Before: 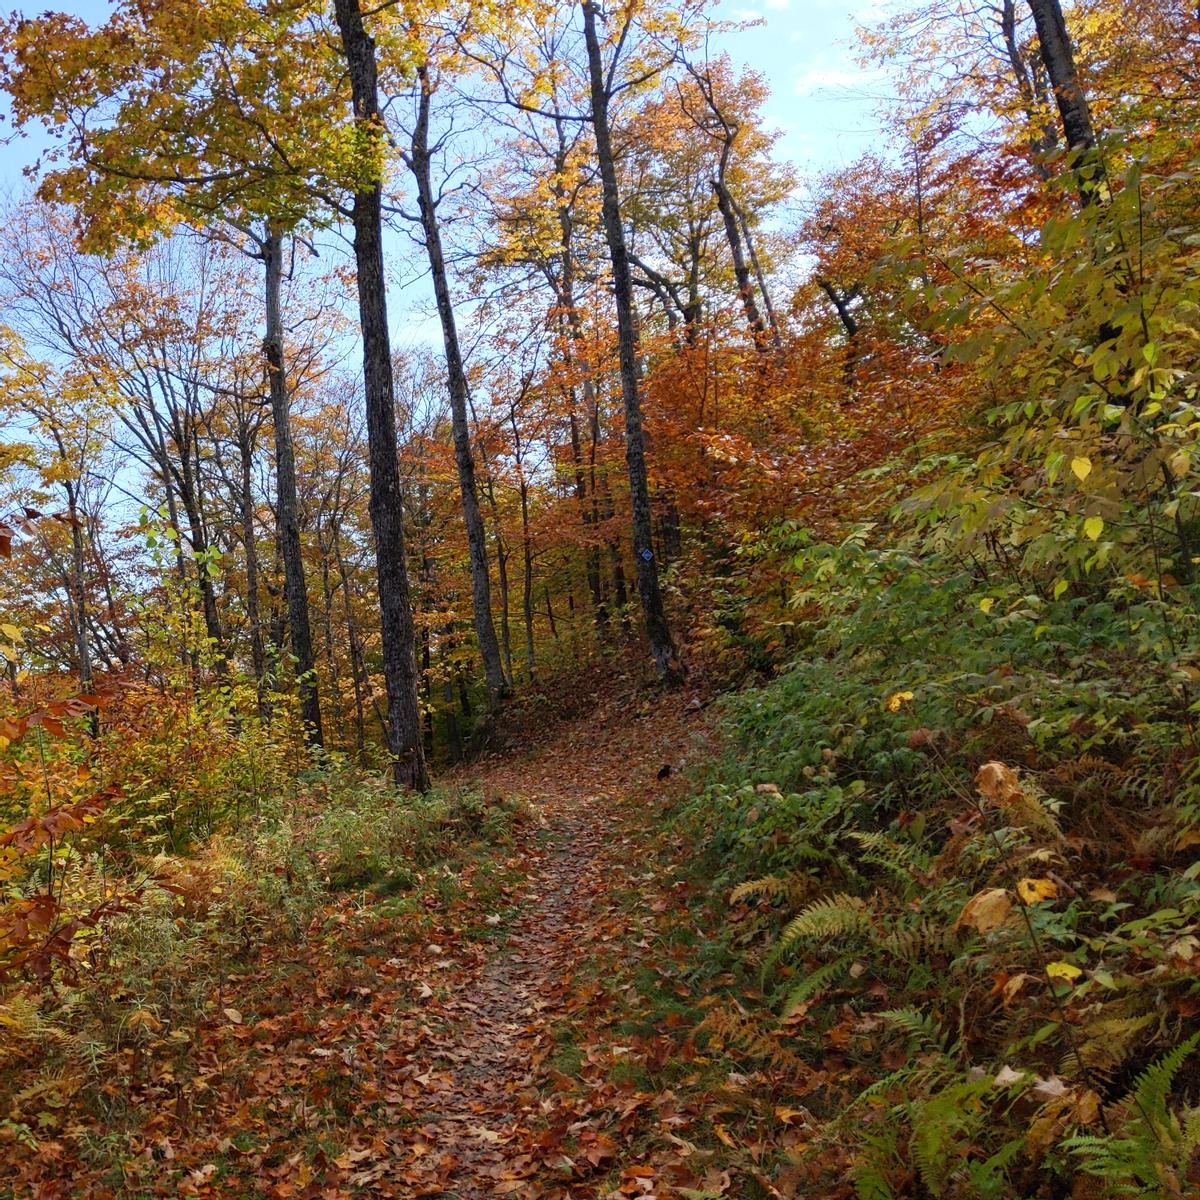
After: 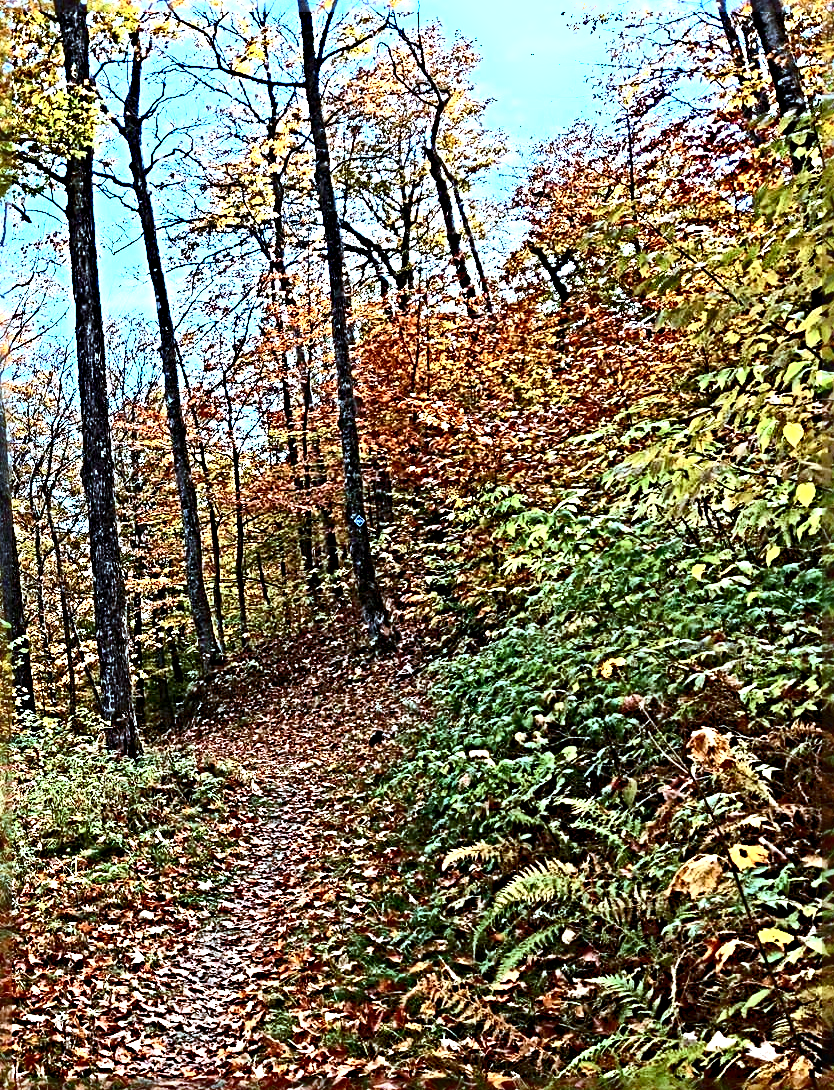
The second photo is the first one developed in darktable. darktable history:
exposure: black level correction 0, exposure 0.7 EV, compensate exposure bias true, compensate highlight preservation false
crop and rotate: left 24.034%, top 2.838%, right 6.406%, bottom 6.299%
sharpen: radius 6.3, amount 1.8, threshold 0
color correction: highlights a* -10.69, highlights b* -19.19
shadows and highlights: radius 44.78, white point adjustment 6.64, compress 79.65%, highlights color adjustment 78.42%, soften with gaussian
color balance: on, module defaults
contrast brightness saturation: contrast 0.4, brightness 0.05, saturation 0.25
